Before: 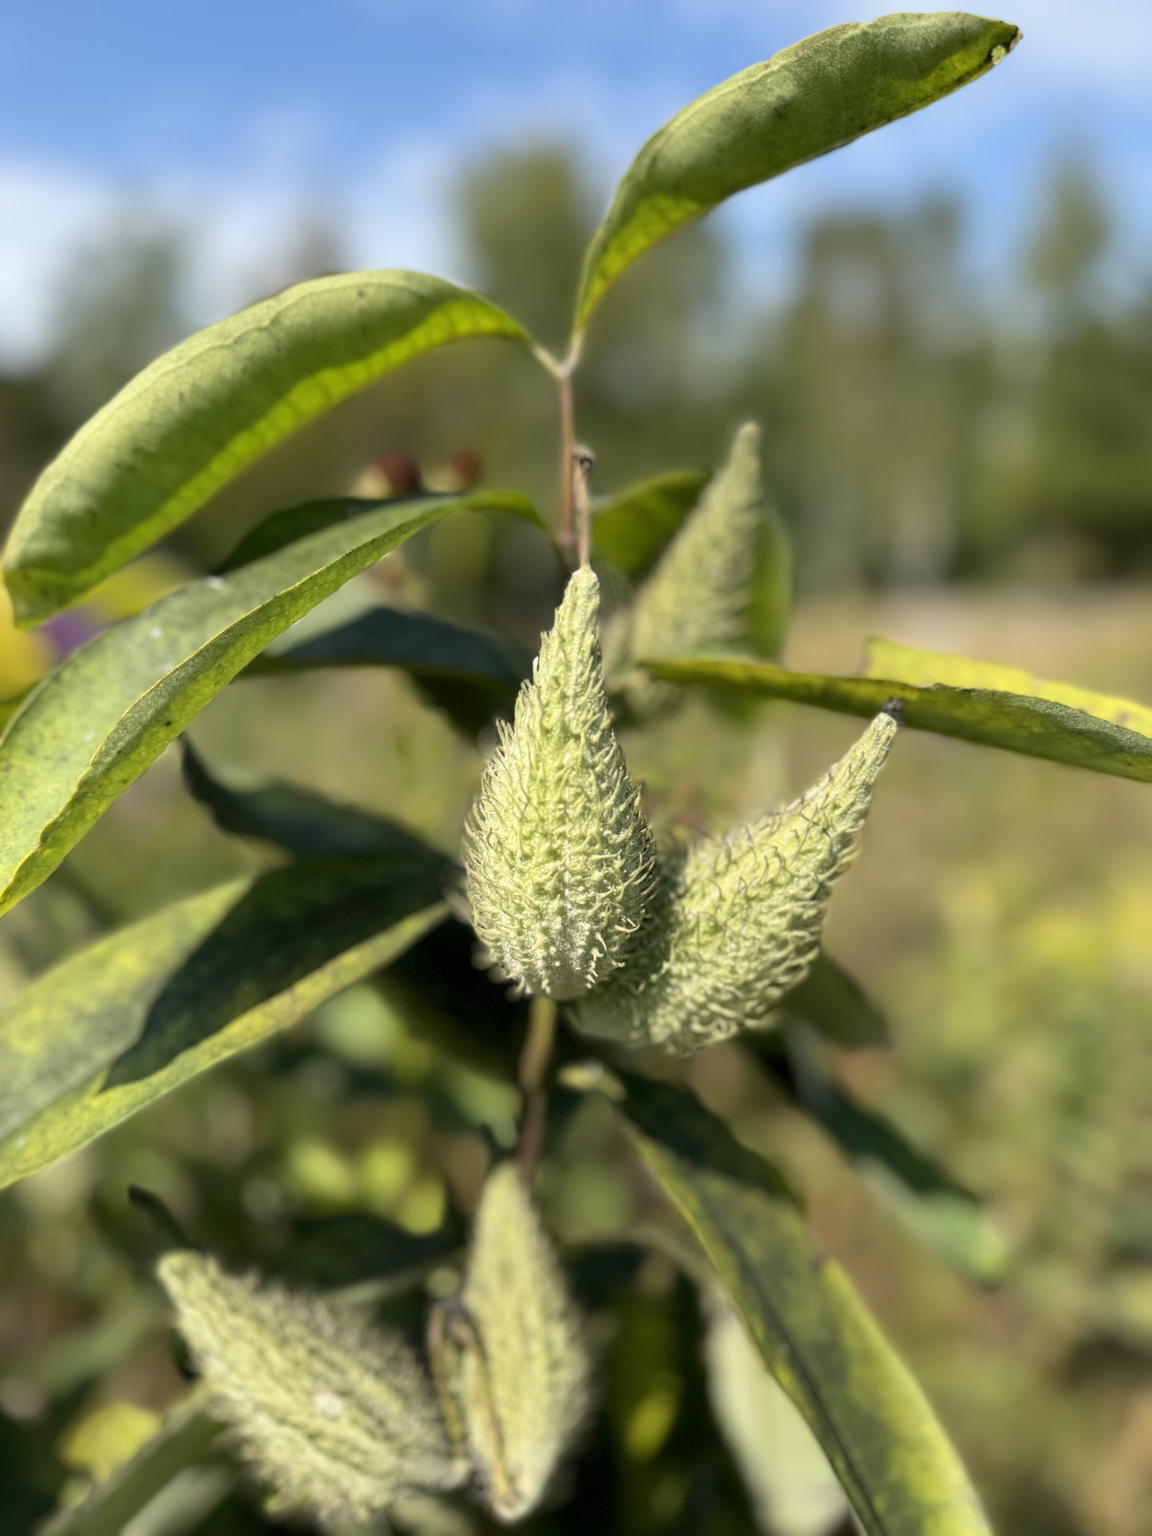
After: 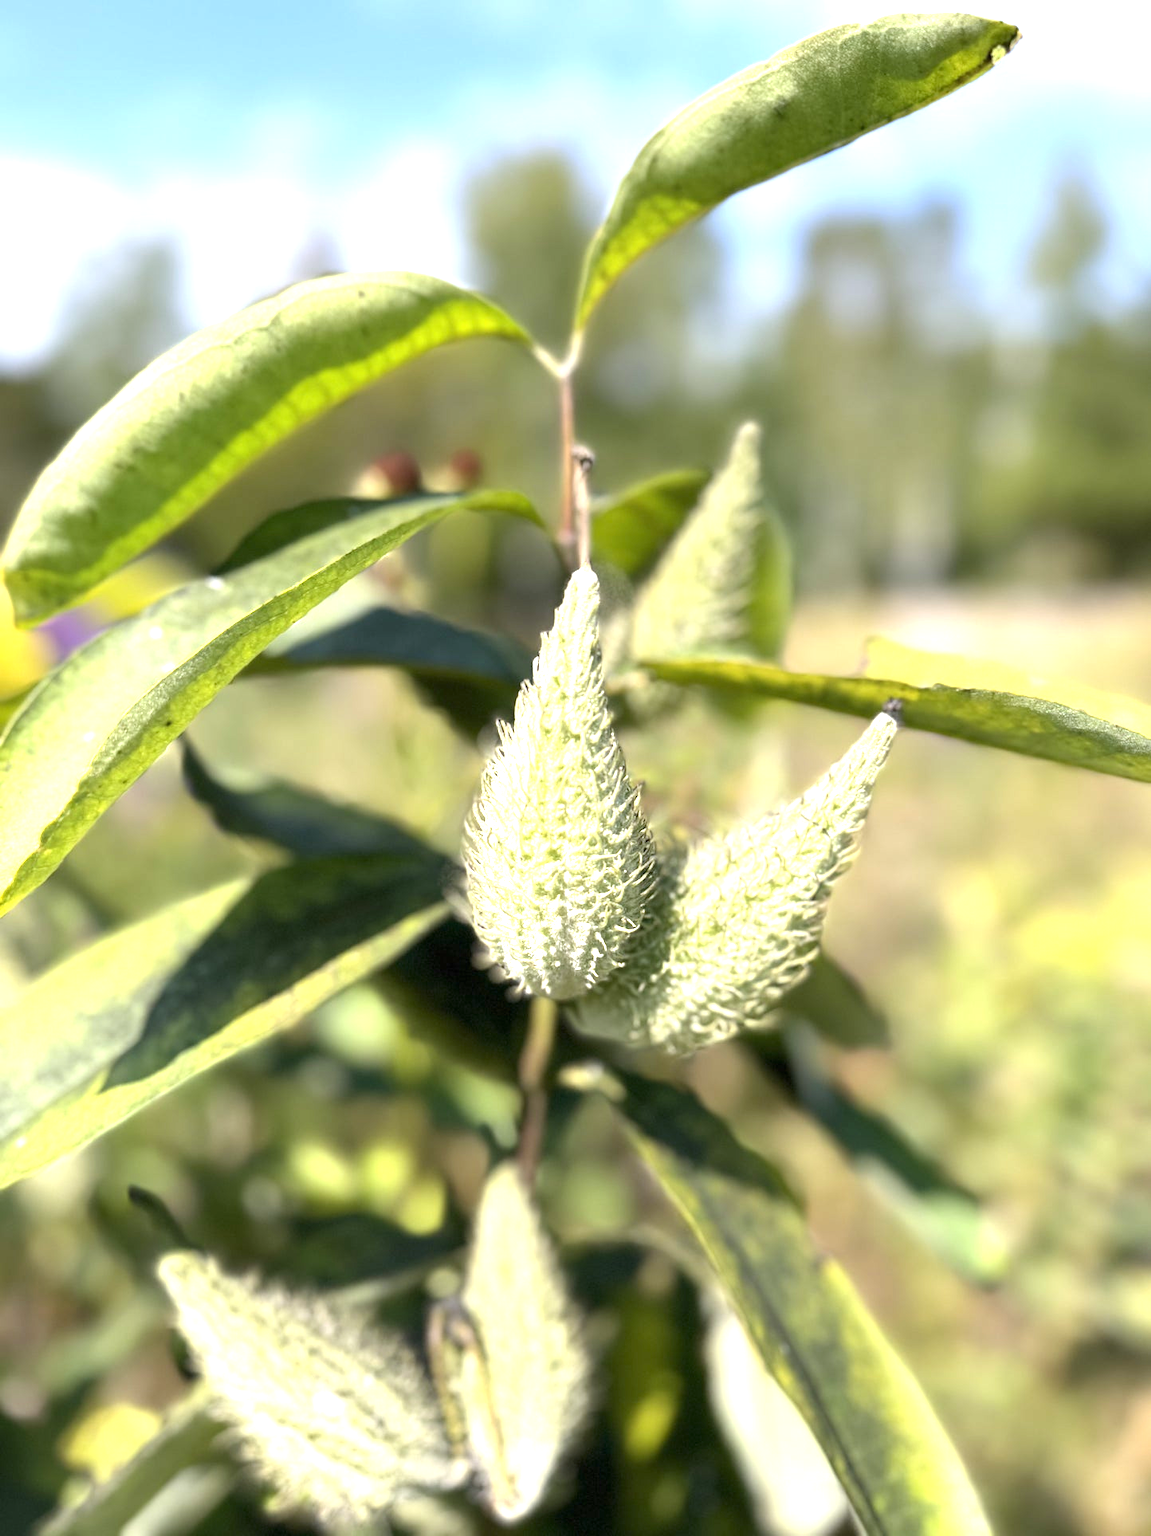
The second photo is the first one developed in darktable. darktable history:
exposure: black level correction 0, exposure 1.2 EV, compensate exposure bias true, compensate highlight preservation false
white balance: red 1.004, blue 1.096
